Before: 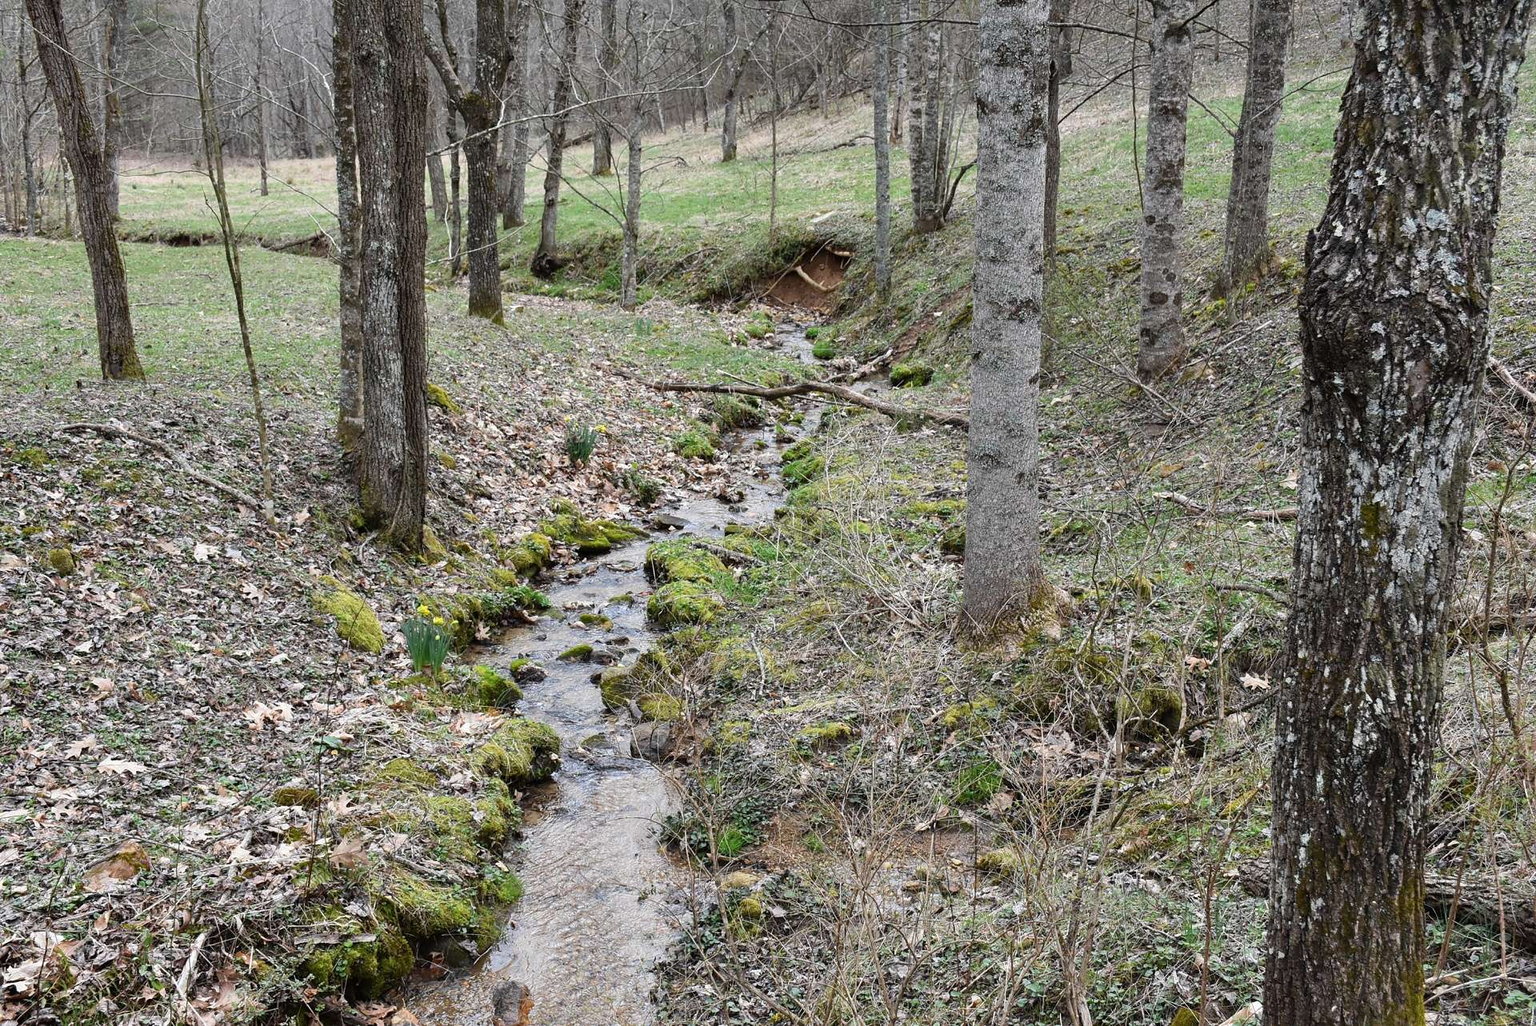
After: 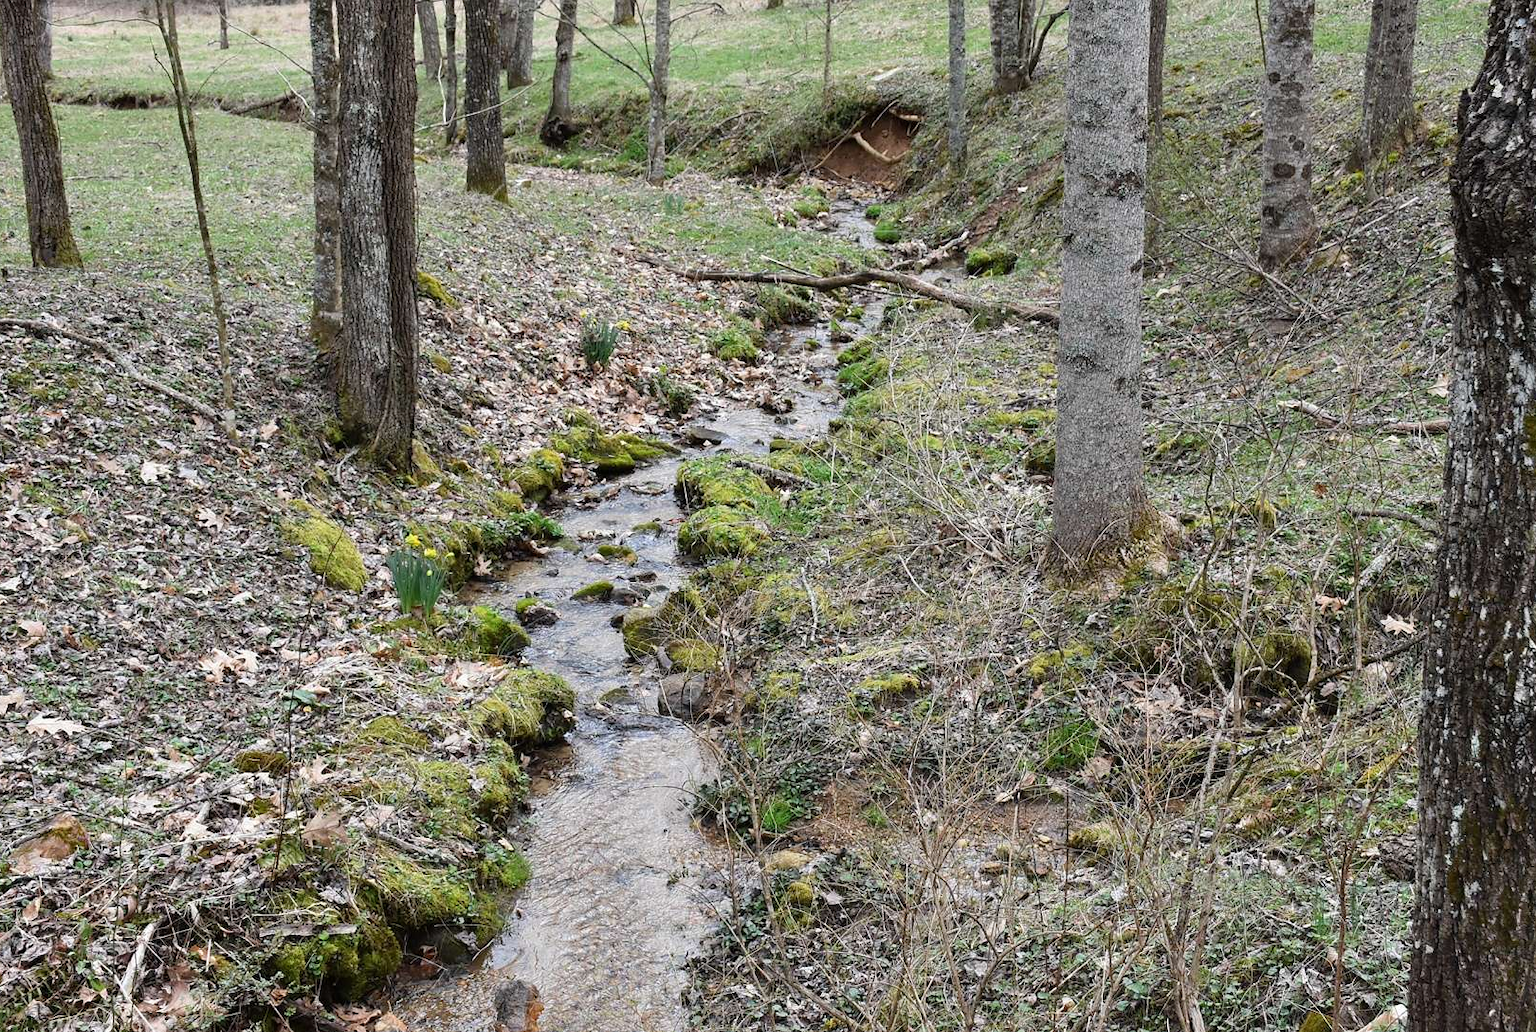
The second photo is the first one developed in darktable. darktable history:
crop and rotate: left 4.905%, top 15.117%, right 10.671%
